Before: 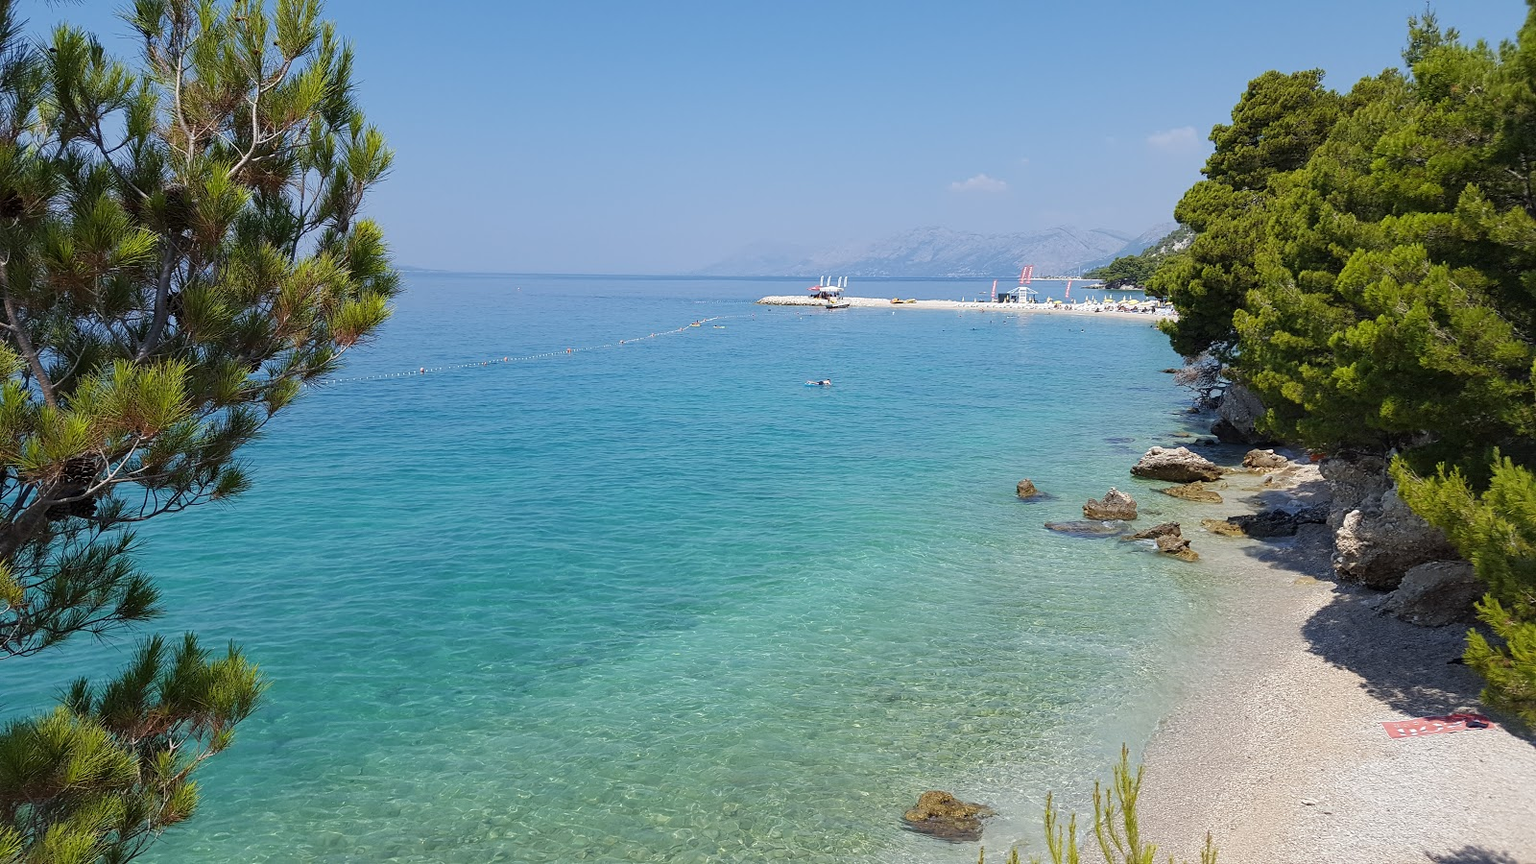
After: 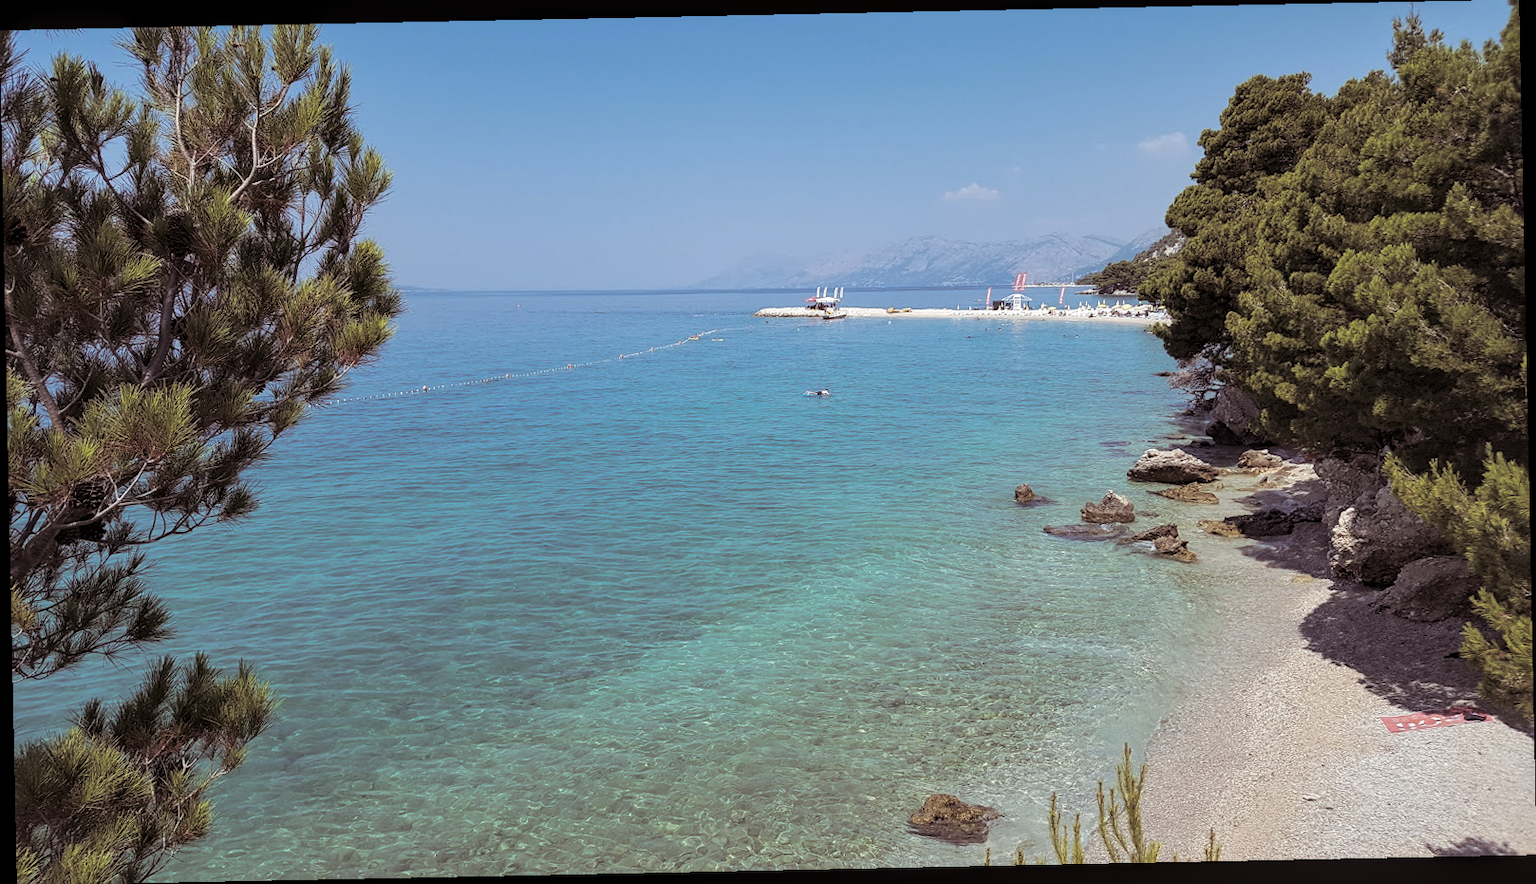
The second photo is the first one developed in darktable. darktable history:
split-toning: shadows › saturation 0.24, highlights › hue 54°, highlights › saturation 0.24
color zones: curves: ch0 [(0.25, 0.5) (0.428, 0.473) (0.75, 0.5)]; ch1 [(0.243, 0.479) (0.398, 0.452) (0.75, 0.5)]
local contrast: on, module defaults
rotate and perspective: rotation -1.17°, automatic cropping off
